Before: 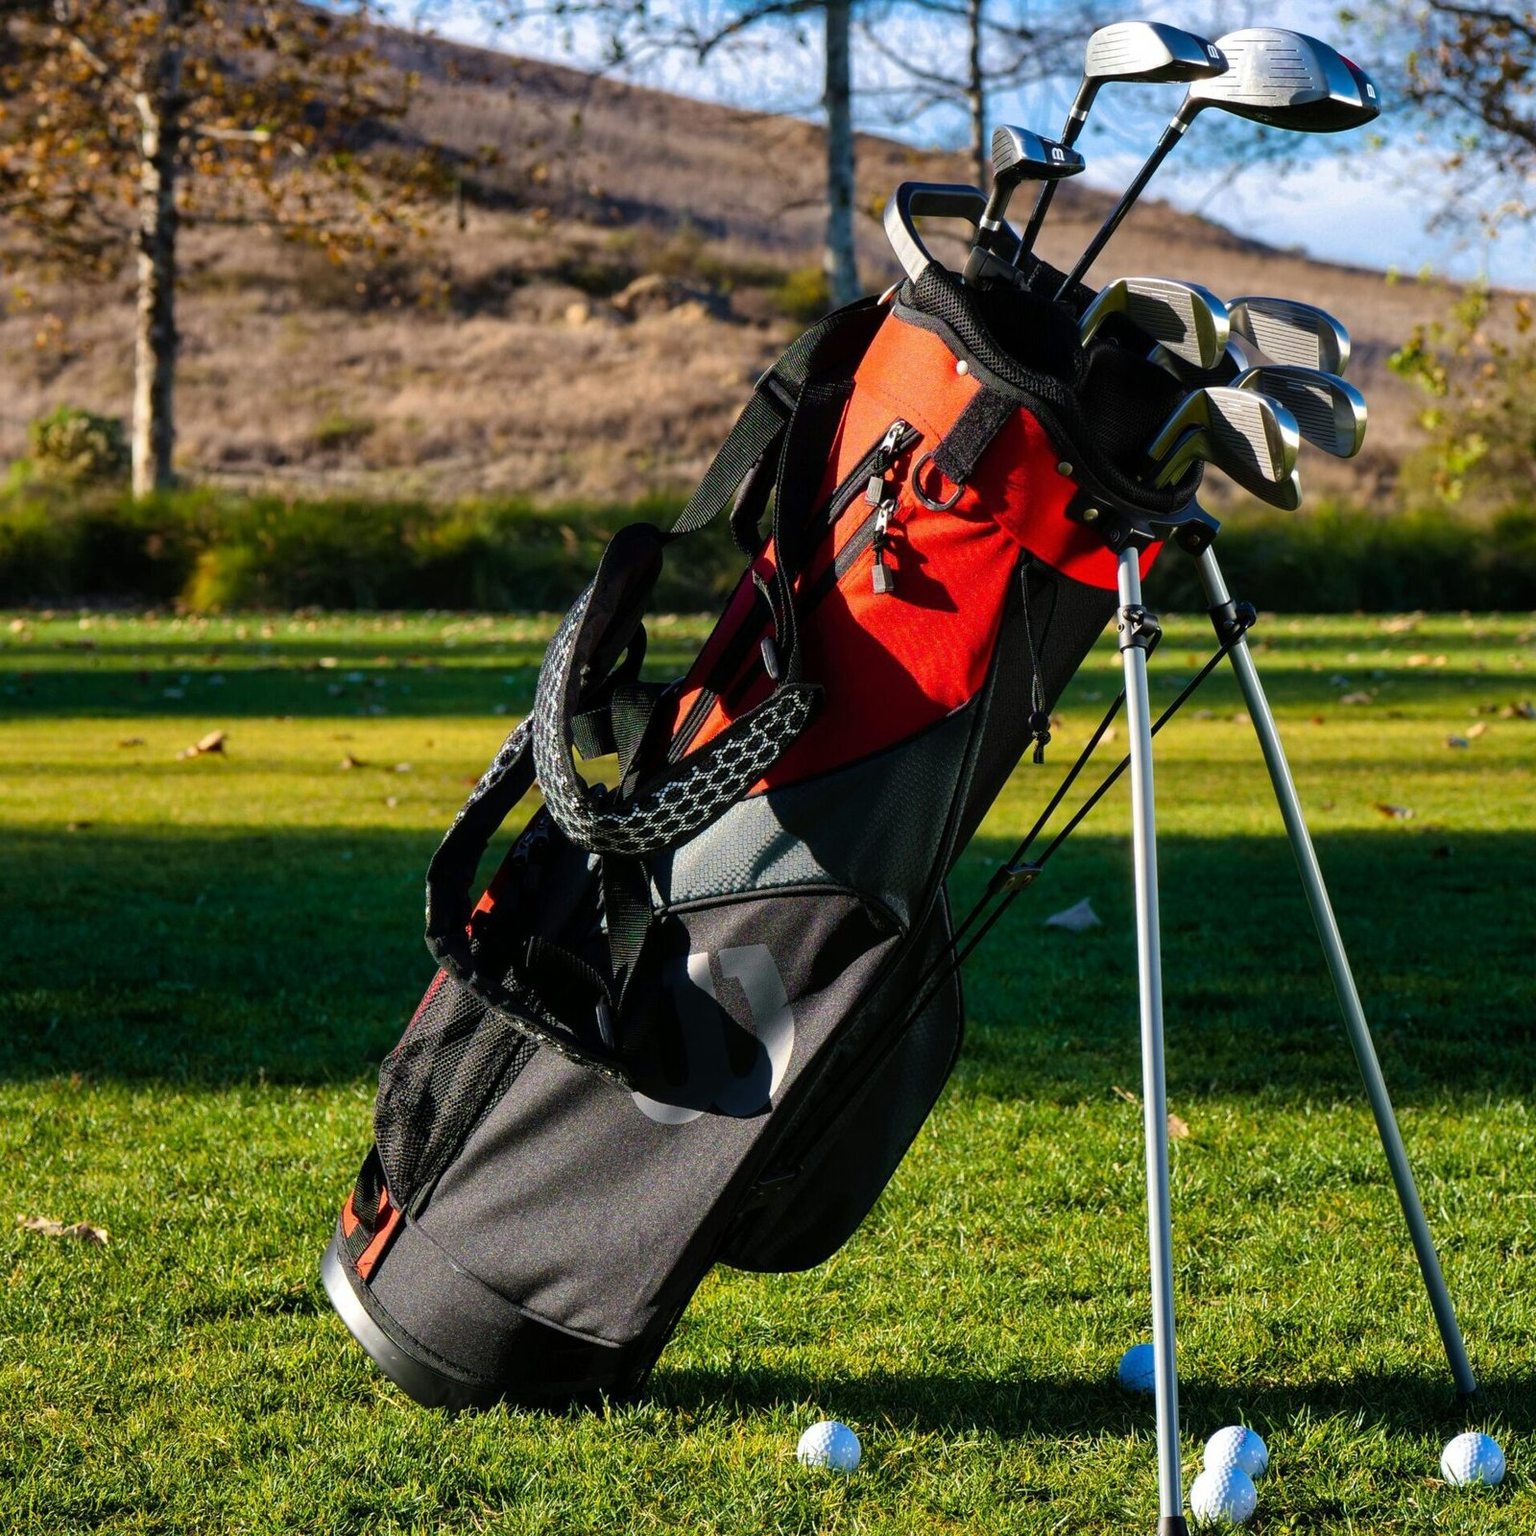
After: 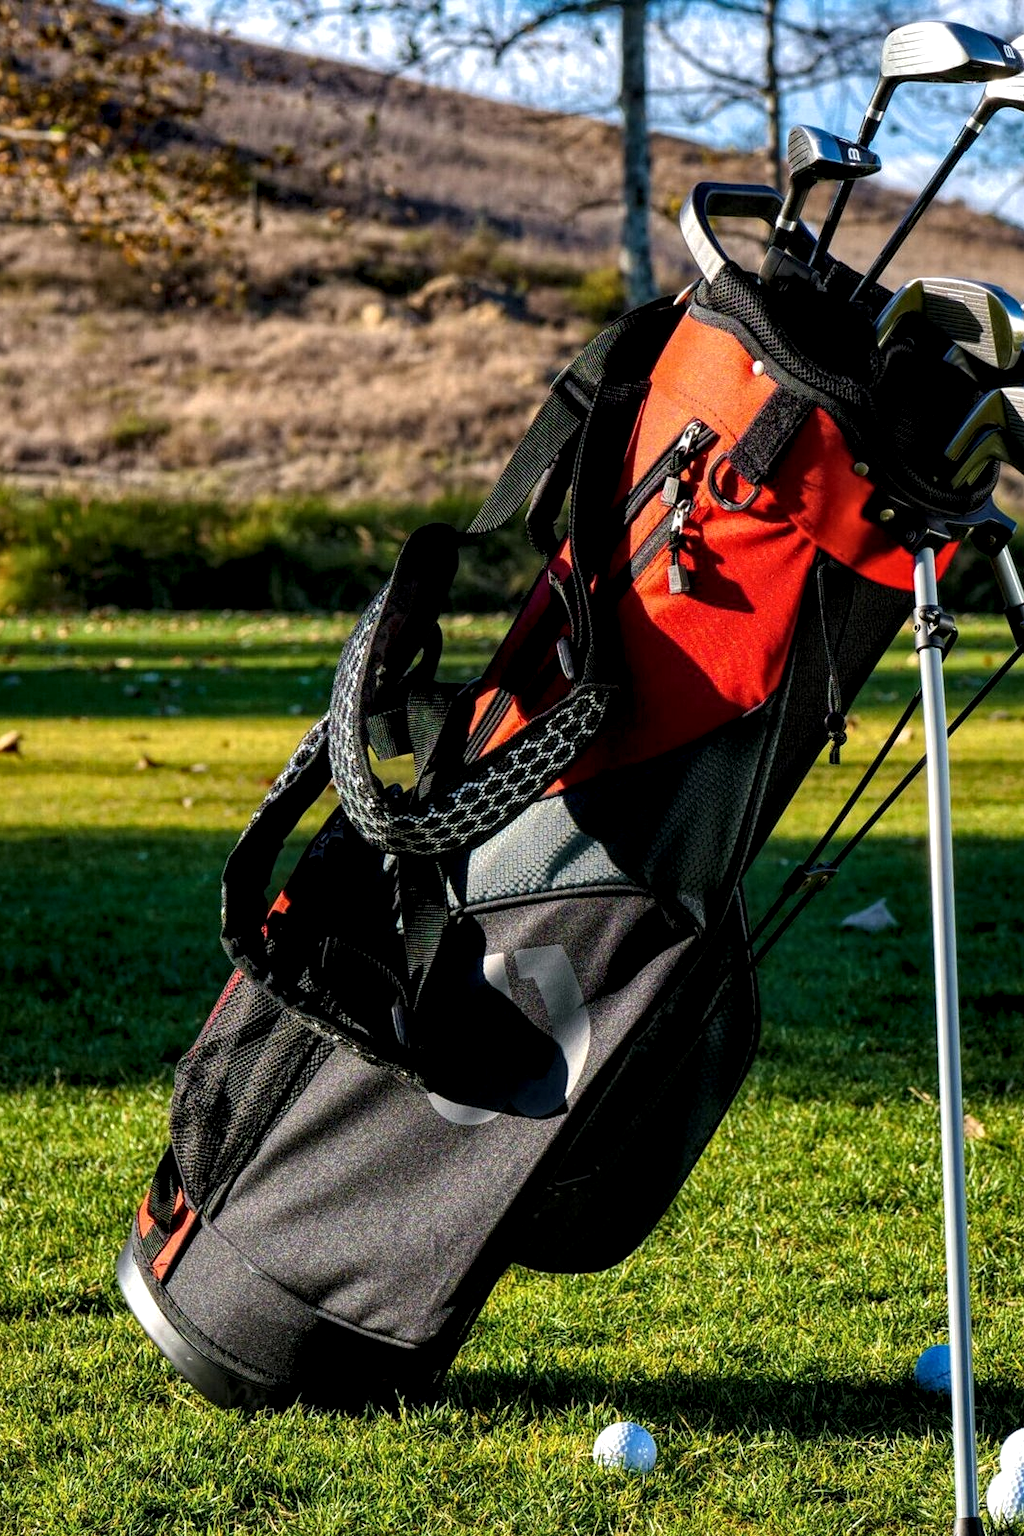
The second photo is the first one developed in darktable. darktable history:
crop and rotate: left 13.409%, right 19.924%
local contrast: highlights 100%, shadows 100%, detail 200%, midtone range 0.2
